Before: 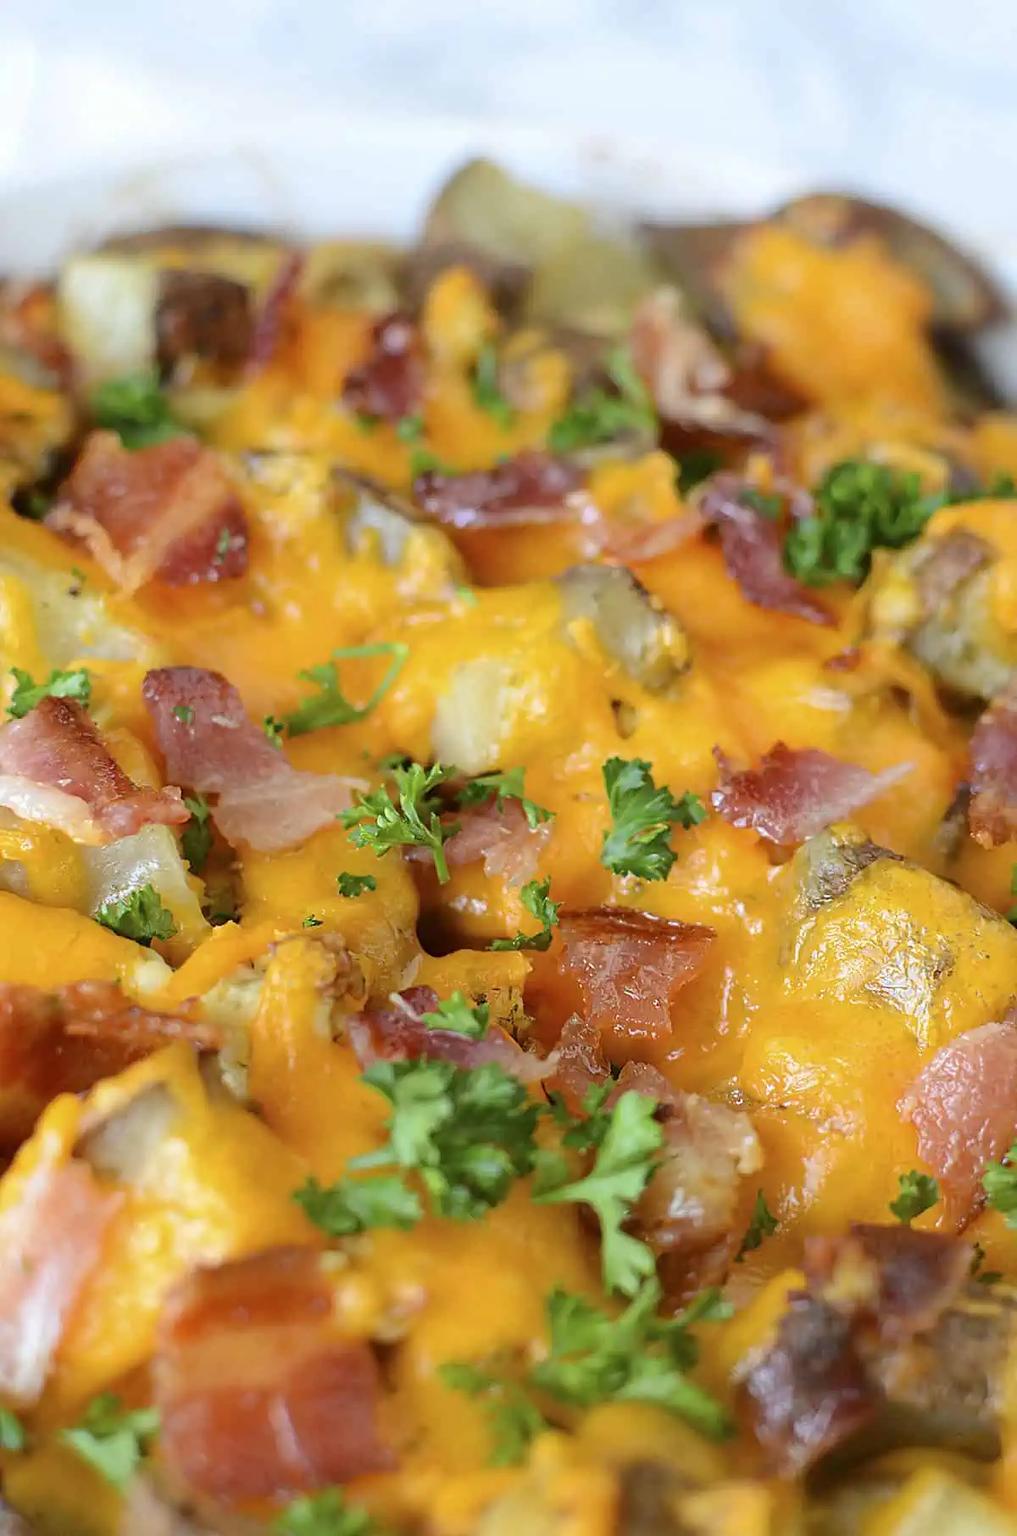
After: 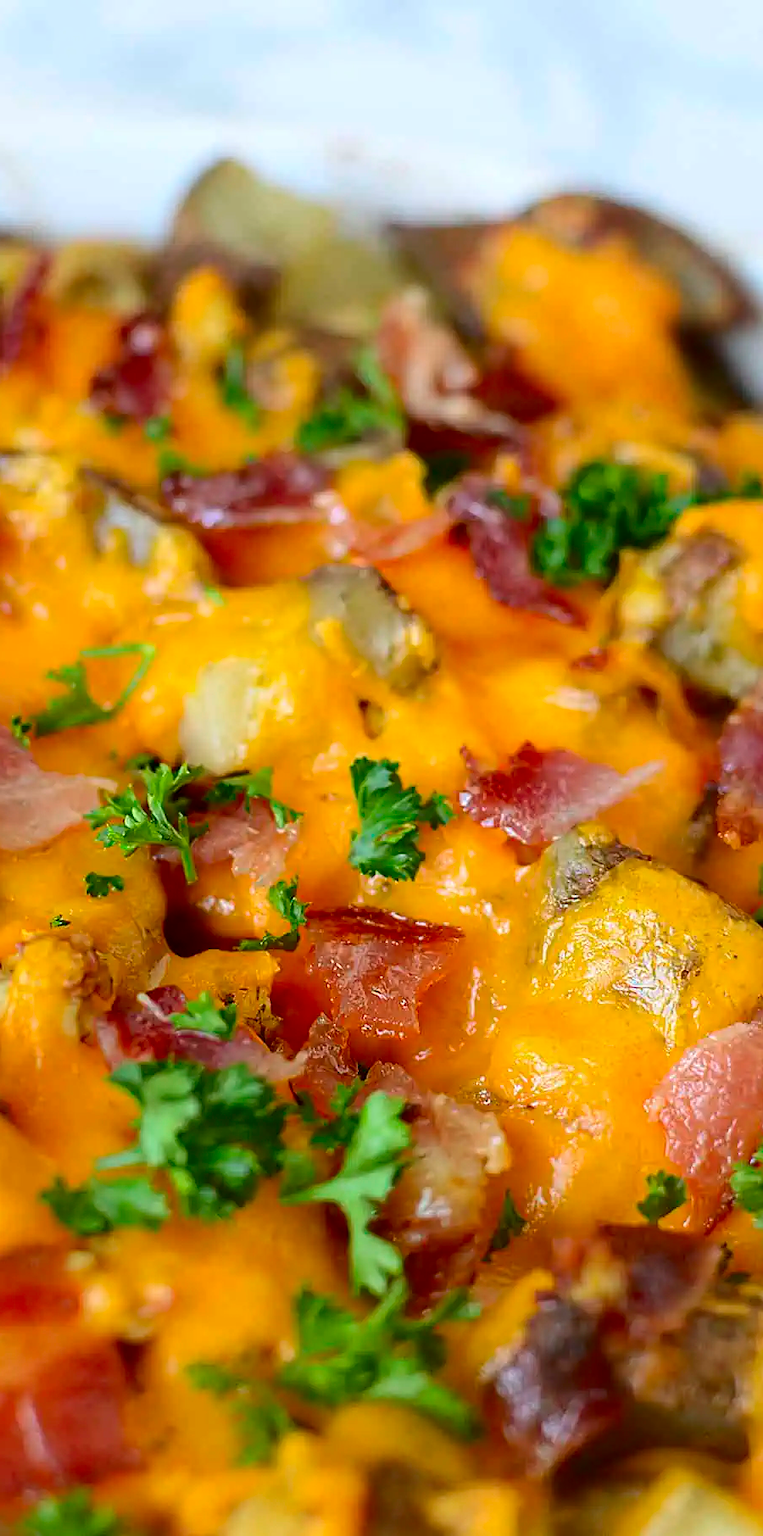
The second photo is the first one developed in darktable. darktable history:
crop and rotate: left 24.883%
contrast brightness saturation: contrast 0.118, brightness -0.12, saturation 0.204
